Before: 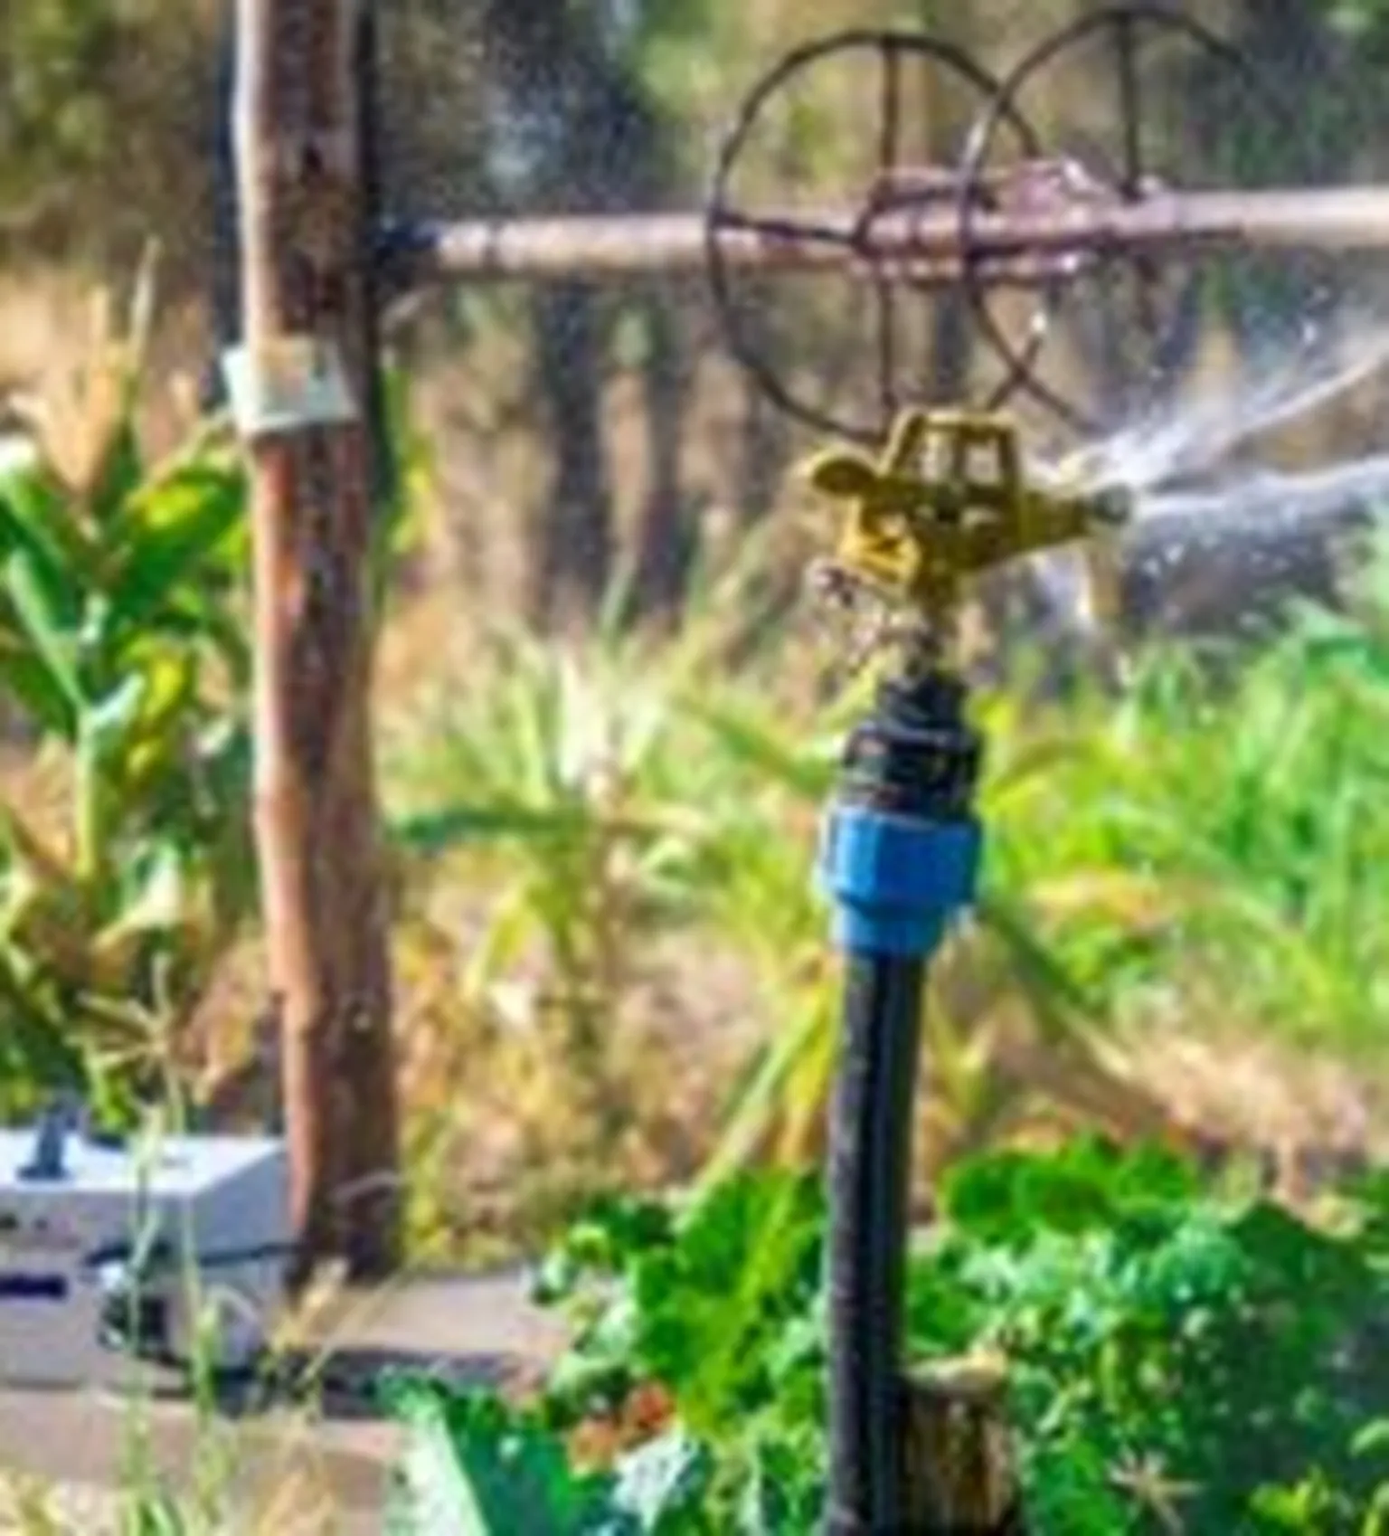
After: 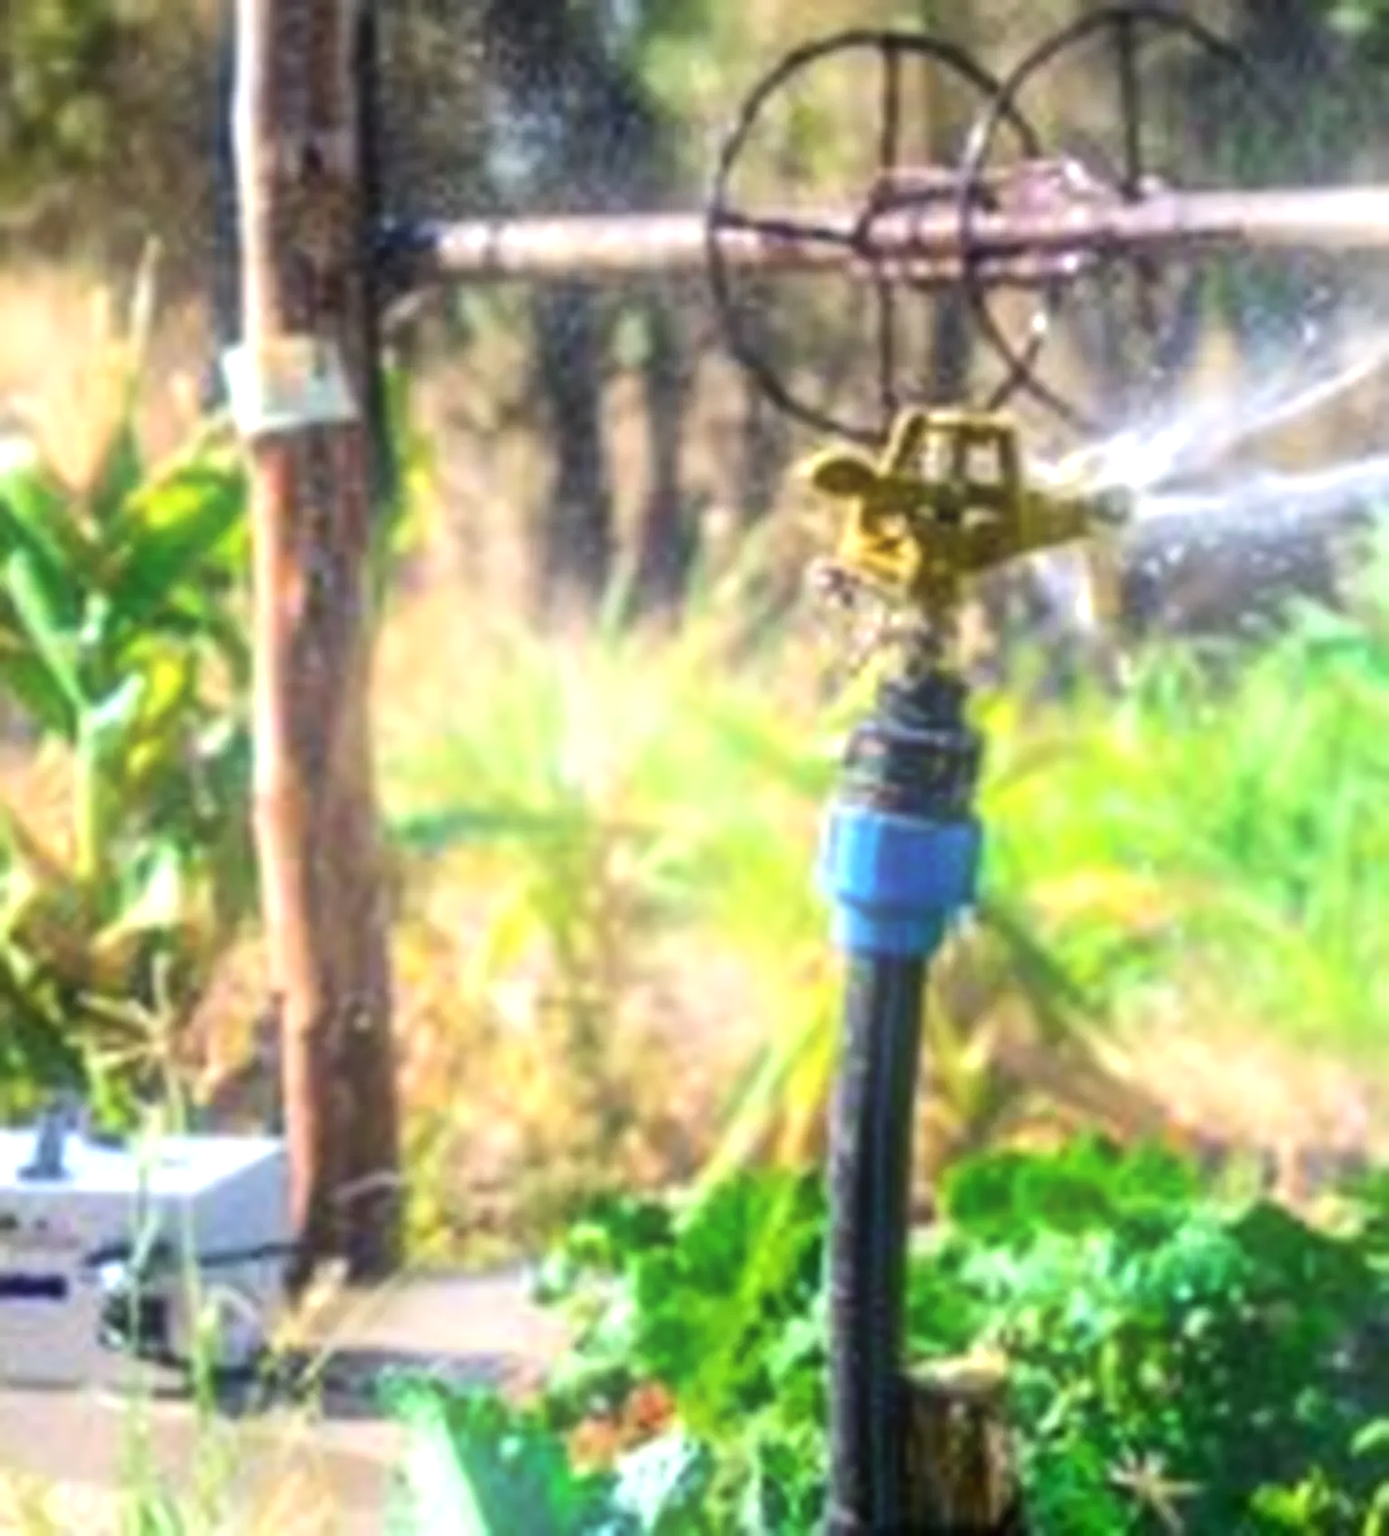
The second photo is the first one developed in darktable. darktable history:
tone equalizer: -8 EV -0.417 EV, -7 EV -0.389 EV, -6 EV -0.333 EV, -5 EV -0.222 EV, -3 EV 0.222 EV, -2 EV 0.333 EV, -1 EV 0.389 EV, +0 EV 0.417 EV, edges refinement/feathering 500, mask exposure compensation -1.57 EV, preserve details no
white balance: red 1, blue 1
exposure: exposure 0.2 EV, compensate highlight preservation false
bloom: size 16%, threshold 98%, strength 20%
